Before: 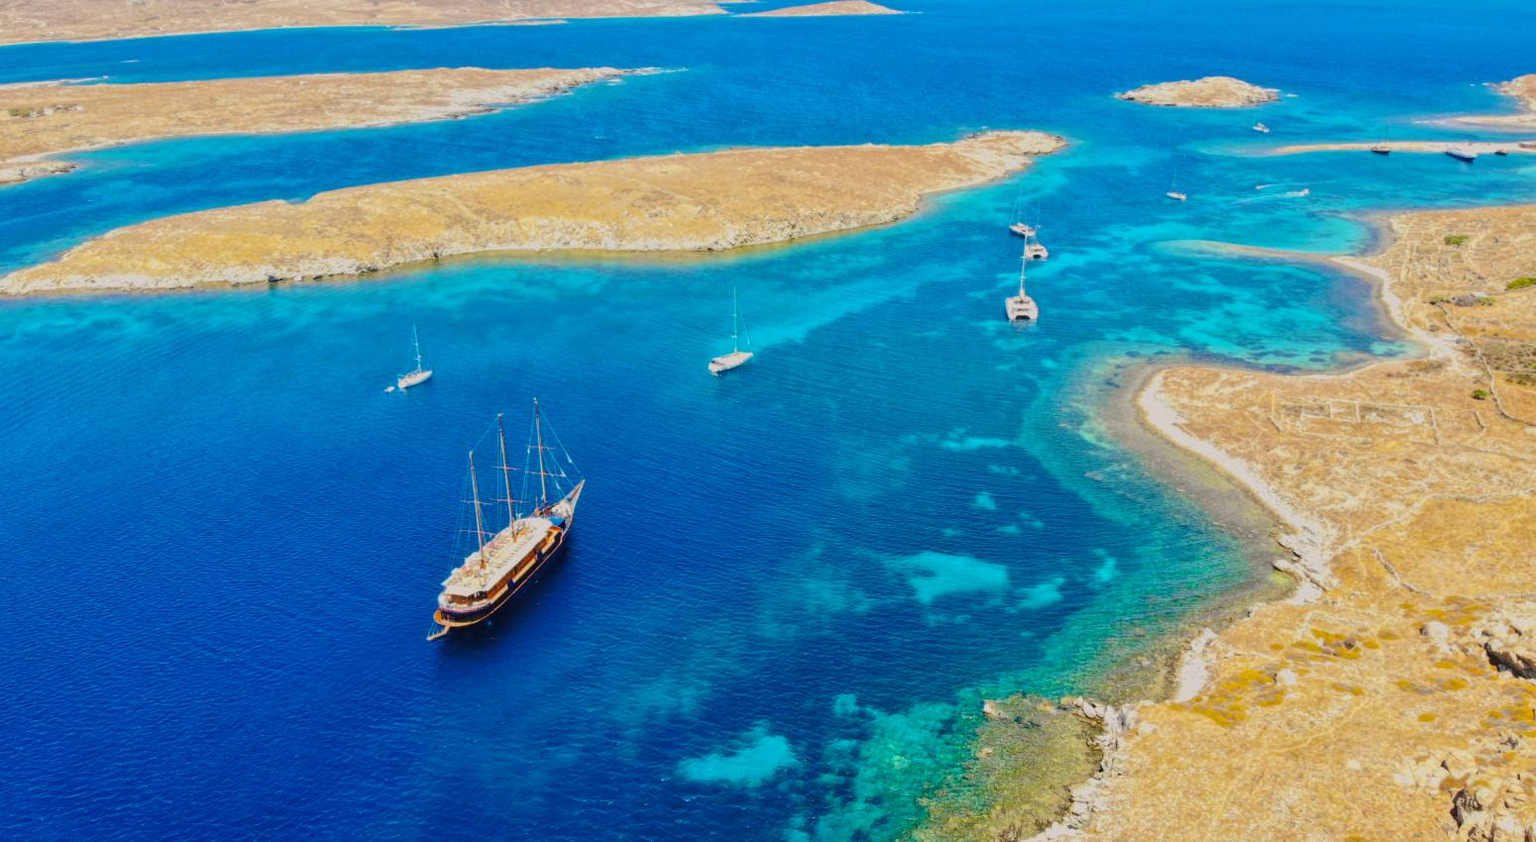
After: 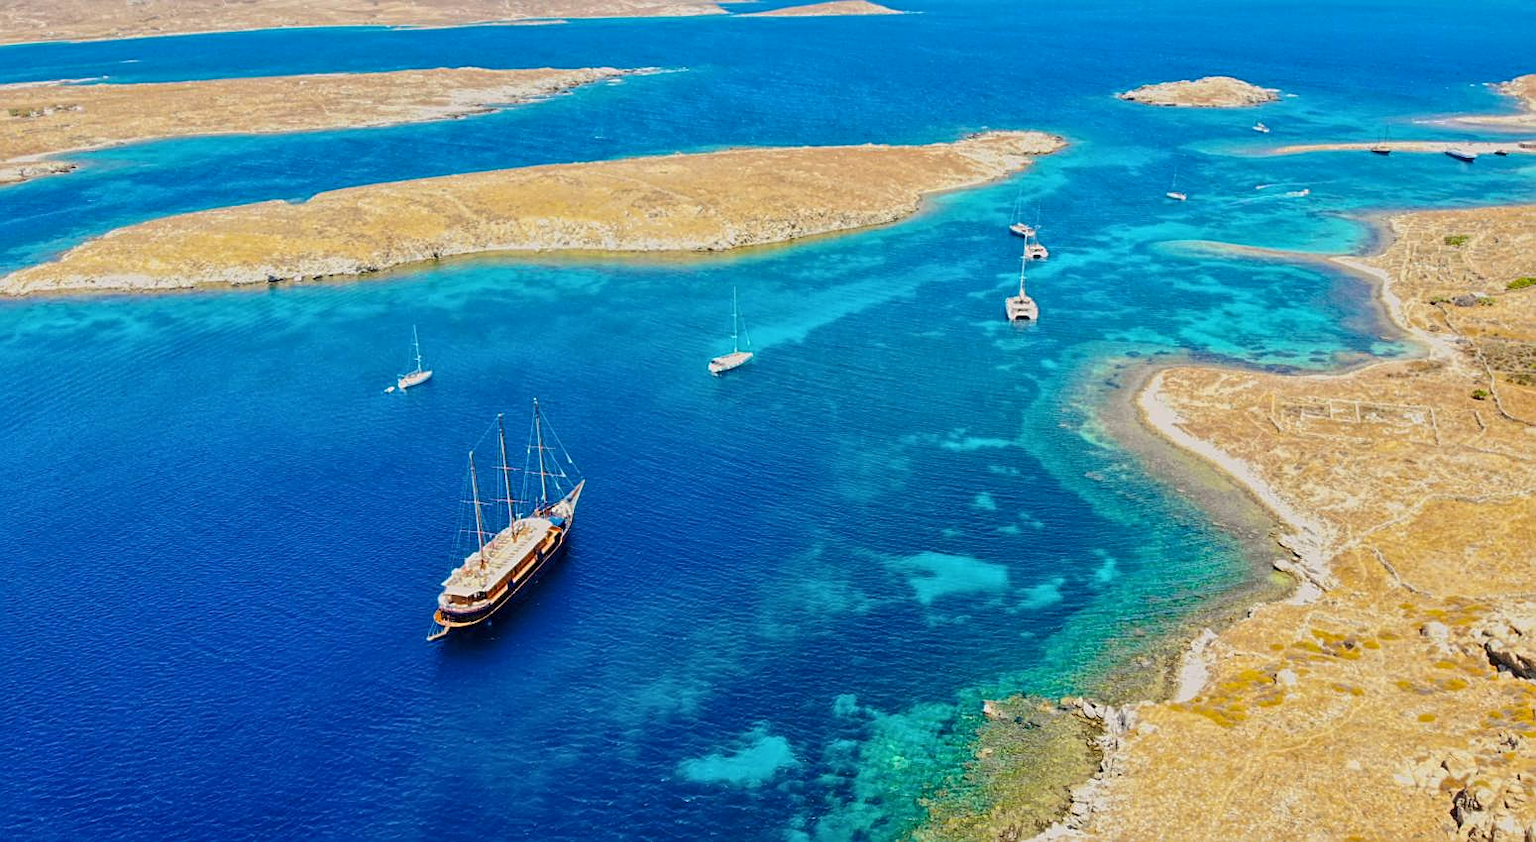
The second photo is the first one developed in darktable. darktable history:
sharpen: on, module defaults
local contrast: highlights 106%, shadows 98%, detail 119%, midtone range 0.2
